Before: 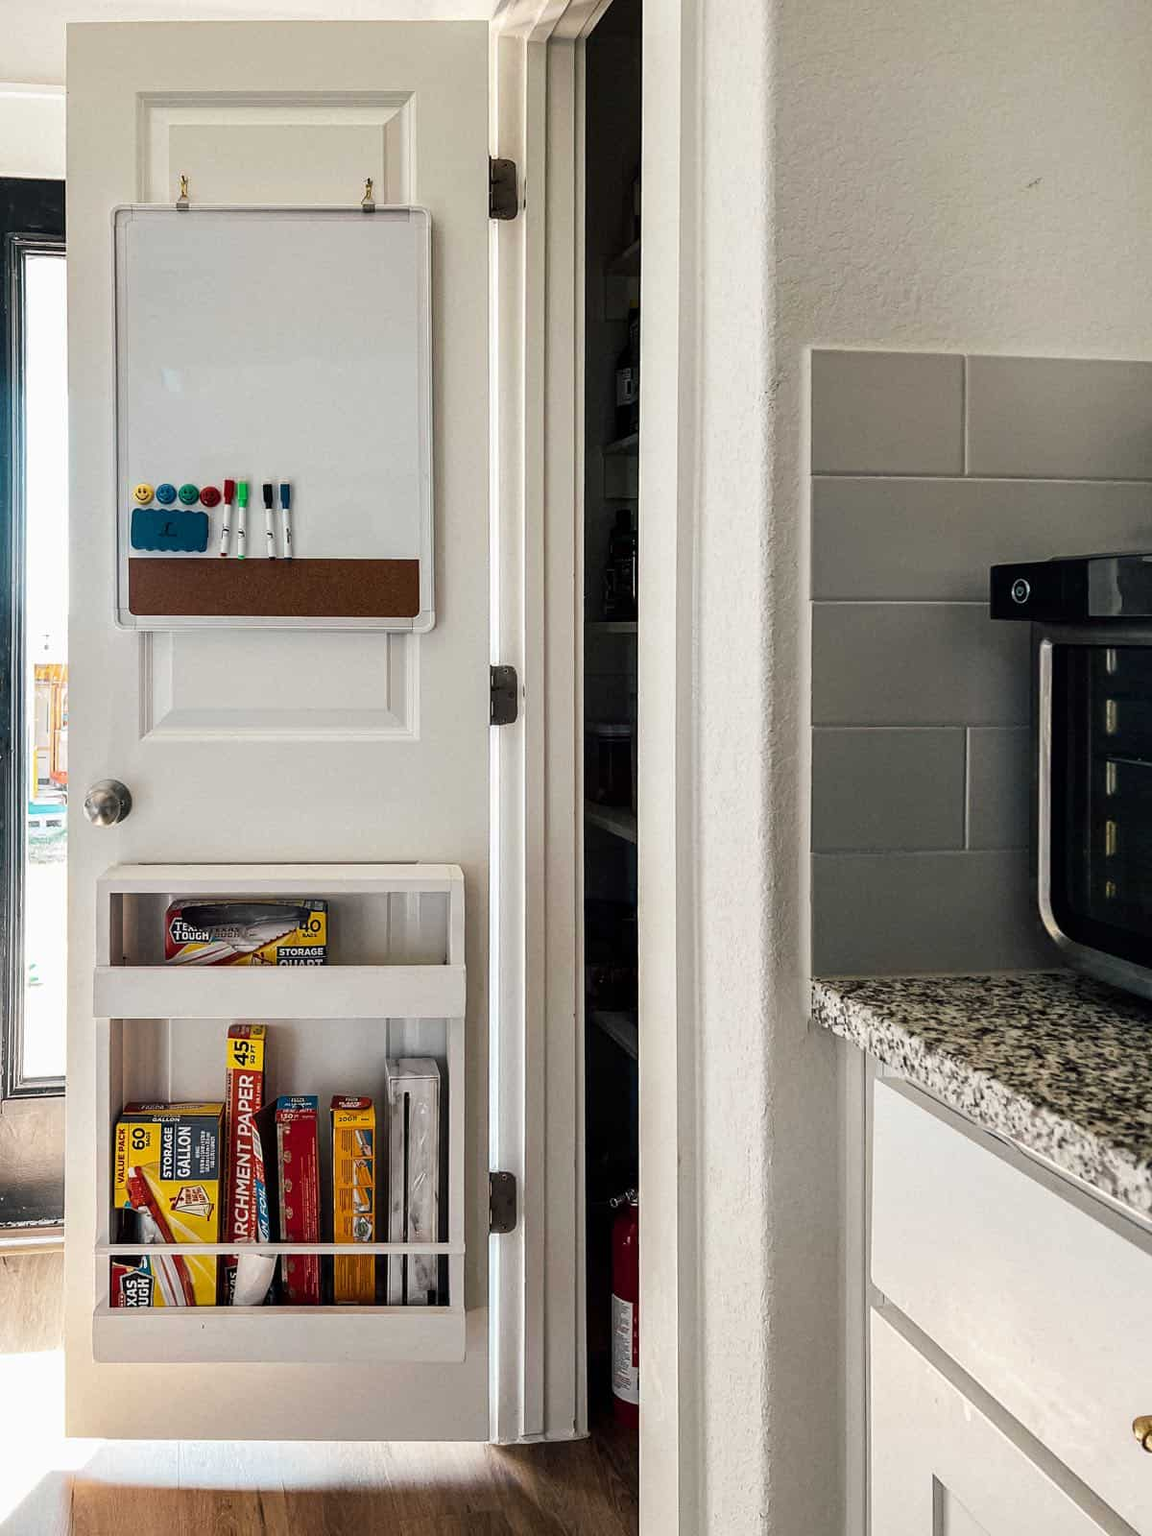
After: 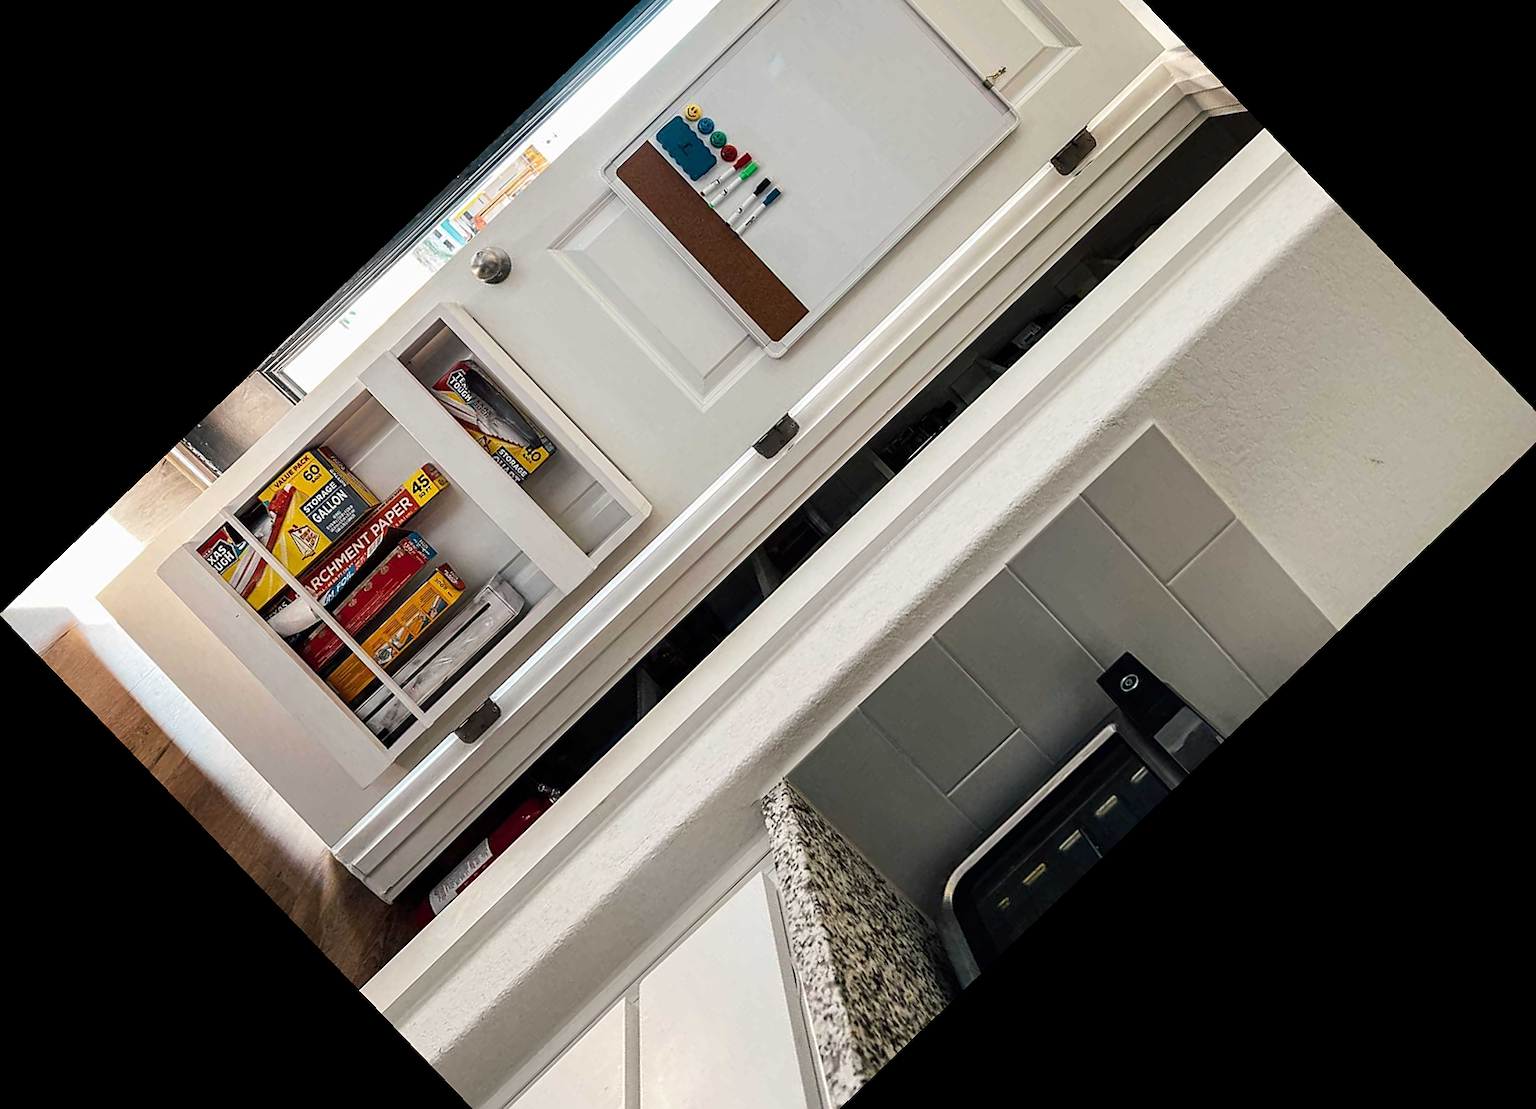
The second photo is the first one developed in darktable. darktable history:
sharpen: radius 1.864, amount 0.398, threshold 1.271
crop and rotate: angle -46.26°, top 16.234%, right 0.912%, bottom 11.704%
